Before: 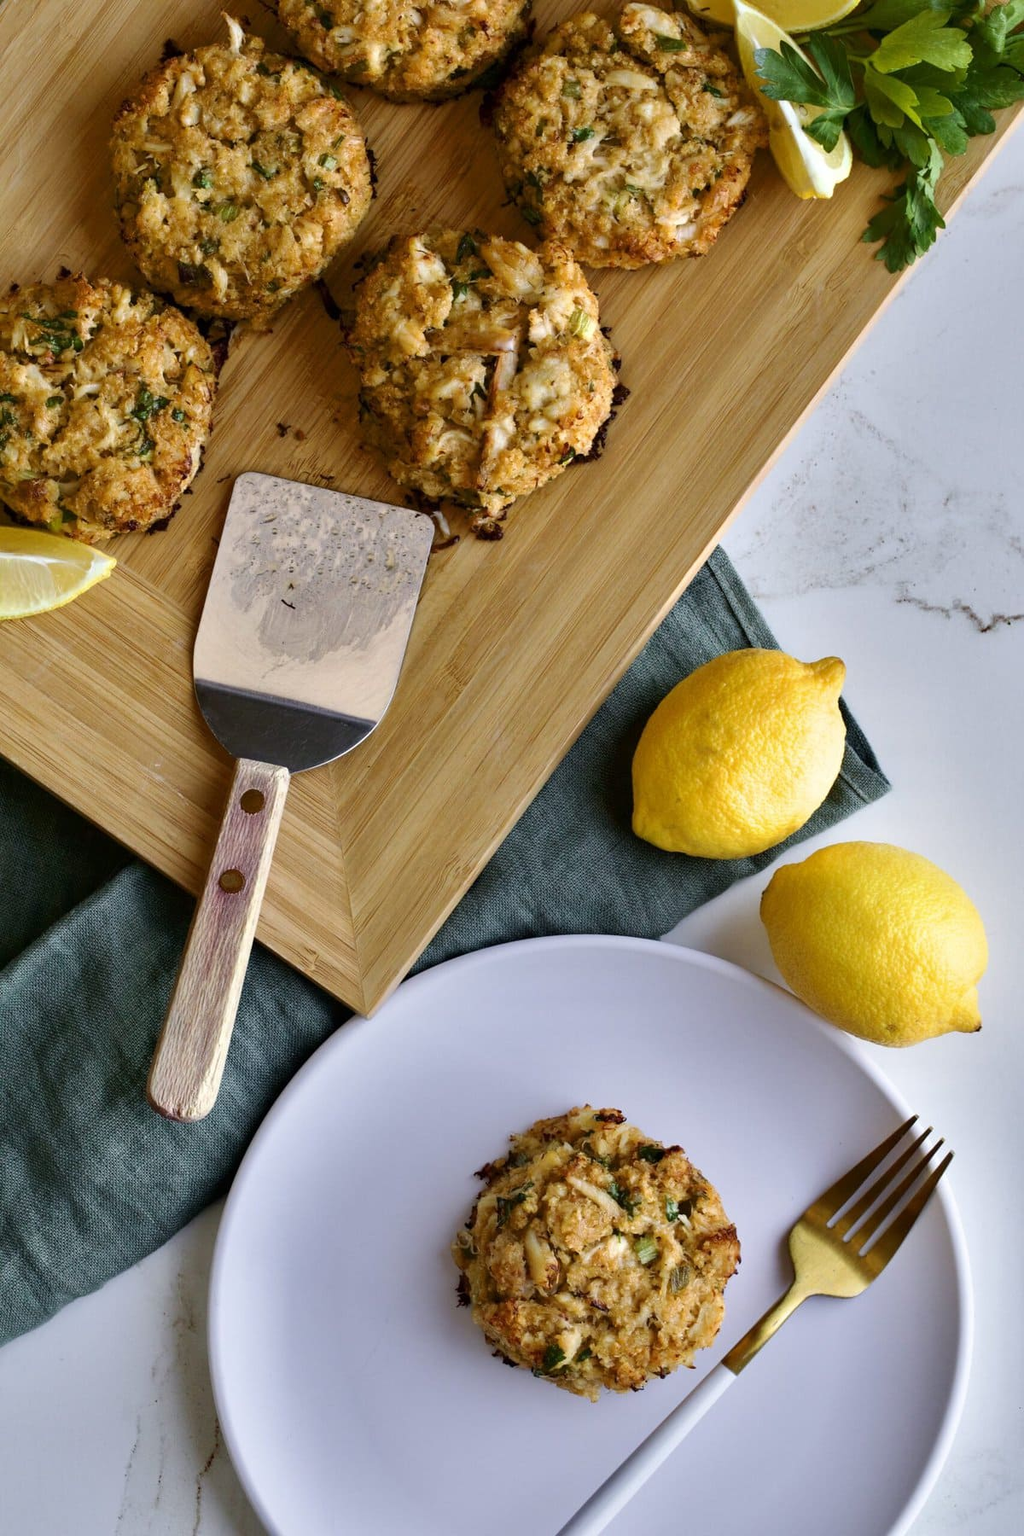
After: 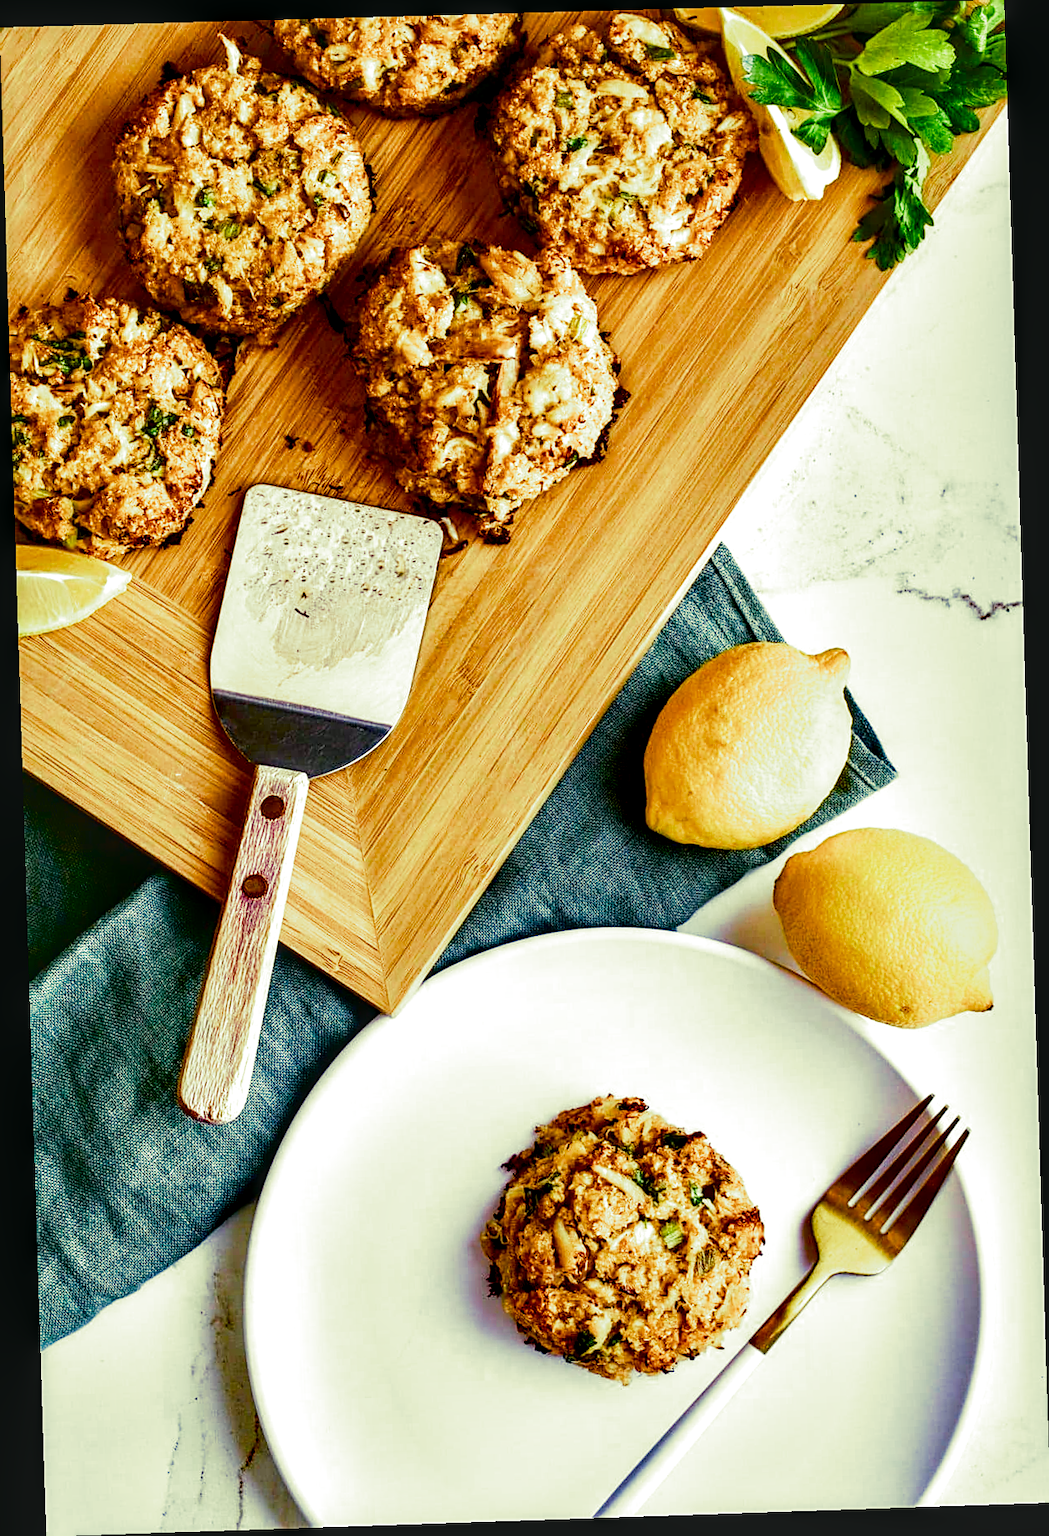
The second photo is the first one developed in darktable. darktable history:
rotate and perspective: rotation -1.77°, lens shift (horizontal) 0.004, automatic cropping off
color balance rgb: perceptual saturation grading › global saturation 25%, perceptual saturation grading › highlights -50%, perceptual saturation grading › shadows 30%, perceptual brilliance grading › global brilliance 12%, global vibrance 20%
split-toning: shadows › hue 290.82°, shadows › saturation 0.34, highlights › saturation 0.38, balance 0, compress 50%
sharpen: on, module defaults
tone equalizer: on, module defaults
exposure: exposure 0.2 EV, compensate highlight preservation false
tone curve: curves: ch0 [(0, 0.021) (0.148, 0.076) (0.232, 0.191) (0.398, 0.423) (0.572, 0.672) (0.705, 0.812) (0.877, 0.931) (0.99, 0.987)]; ch1 [(0, 0) (0.377, 0.325) (0.493, 0.486) (0.508, 0.502) (0.515, 0.514) (0.554, 0.586) (0.623, 0.658) (0.701, 0.704) (0.778, 0.751) (1, 1)]; ch2 [(0, 0) (0.431, 0.398) (0.485, 0.486) (0.495, 0.498) (0.511, 0.507) (0.58, 0.66) (0.679, 0.757) (0.749, 0.829) (1, 0.991)], color space Lab, independent channels
local contrast: highlights 25%, detail 150%
